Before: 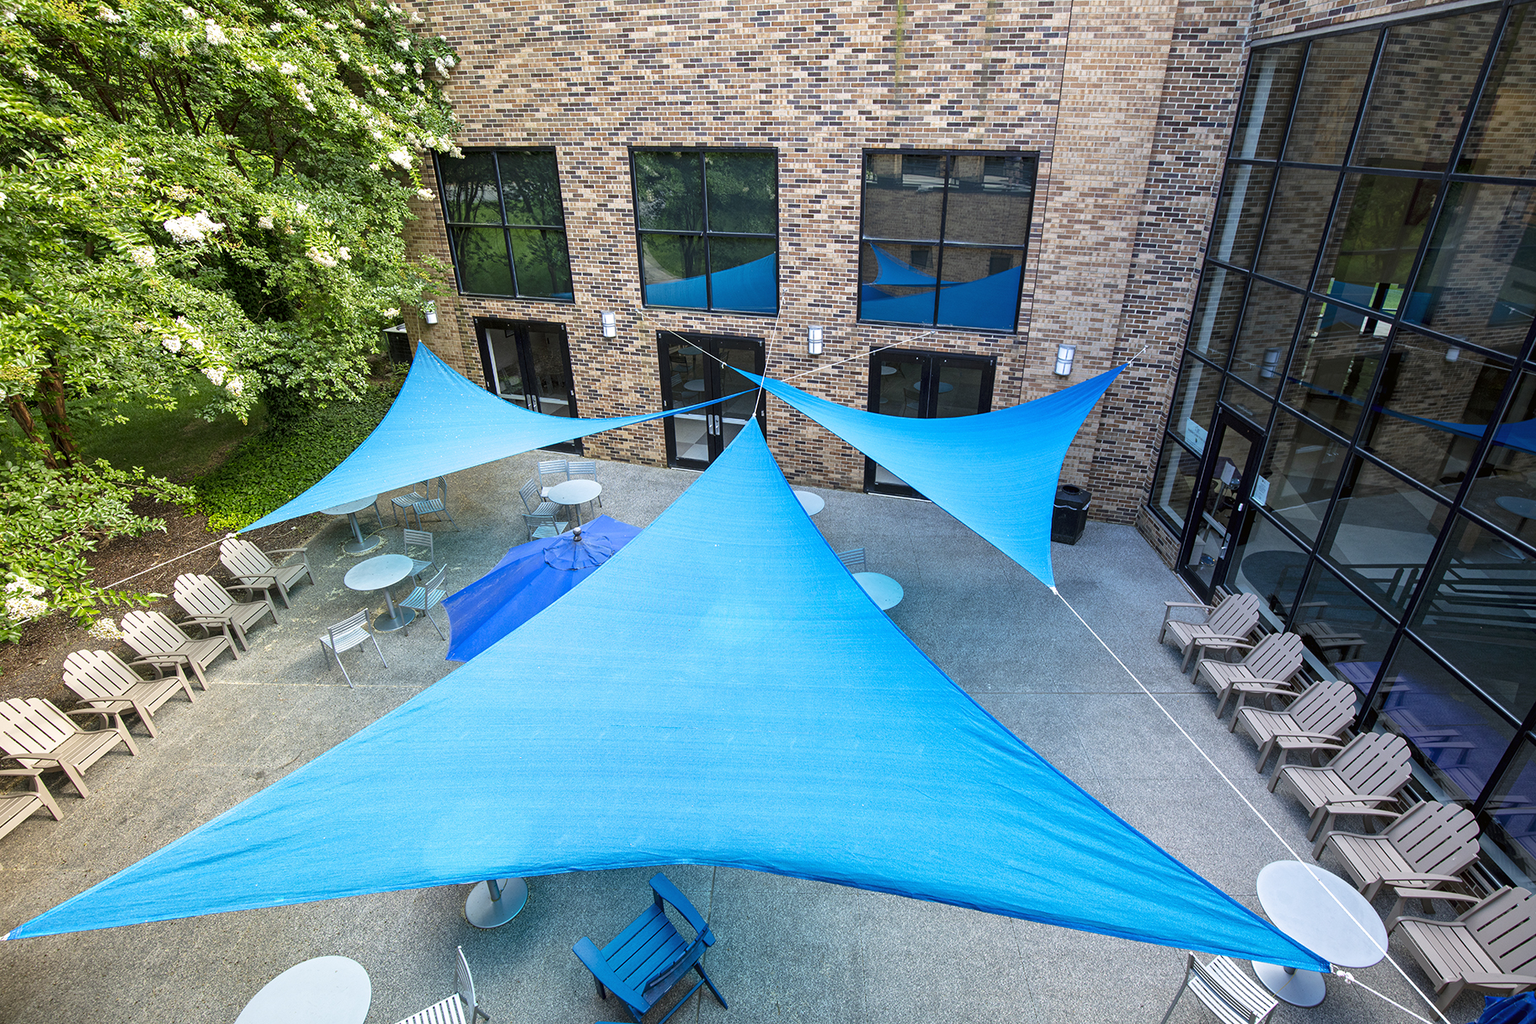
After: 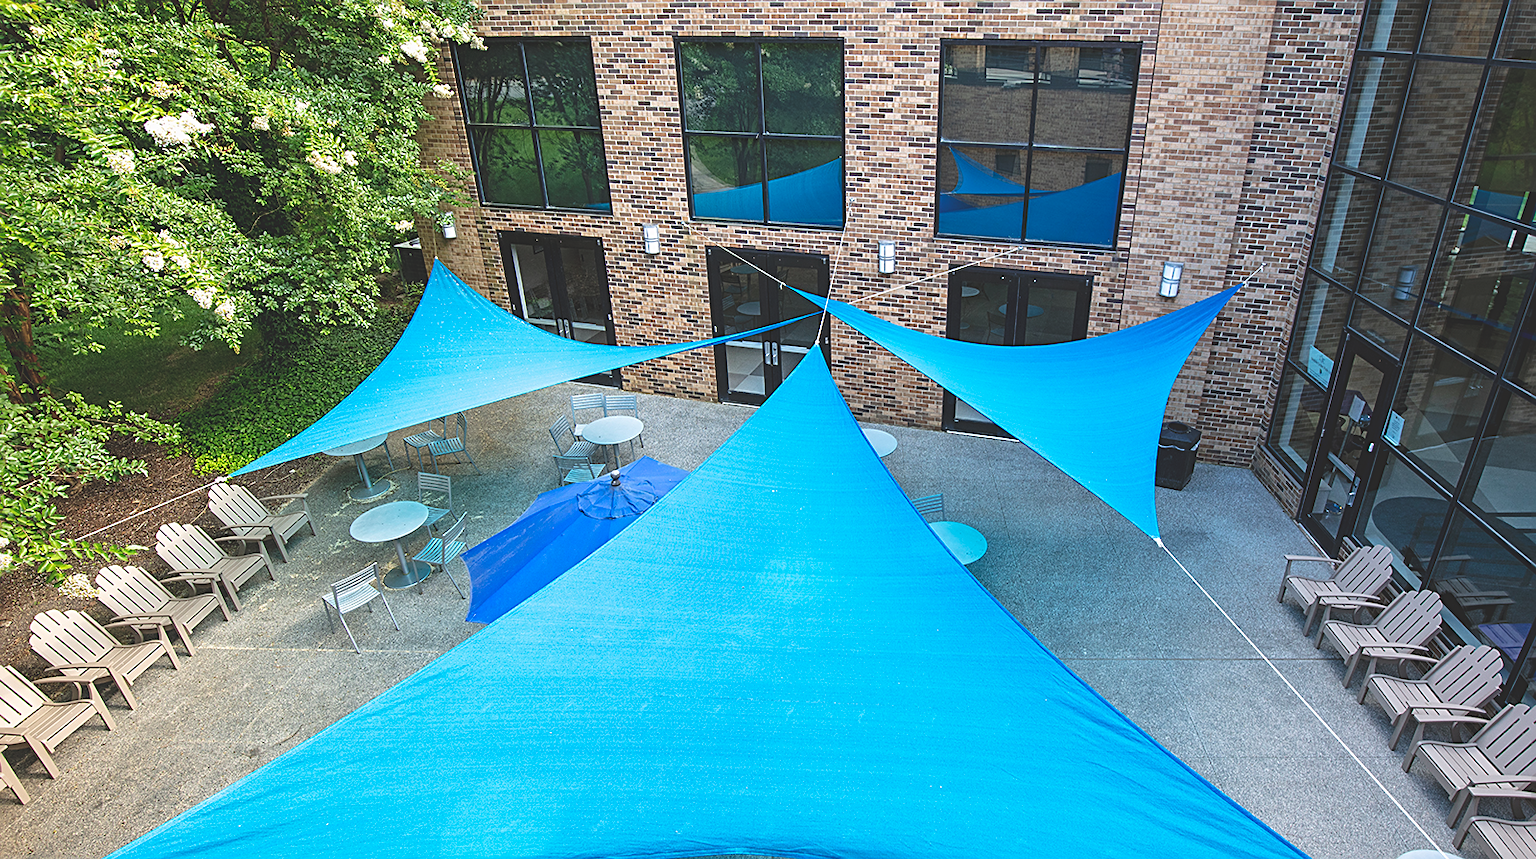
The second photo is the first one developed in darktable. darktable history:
crop and rotate: left 2.459%, top 11.203%, right 9.73%, bottom 15.091%
exposure: black level correction -0.023, exposure -0.032 EV, compensate exposure bias true, compensate highlight preservation false
sharpen: on, module defaults
